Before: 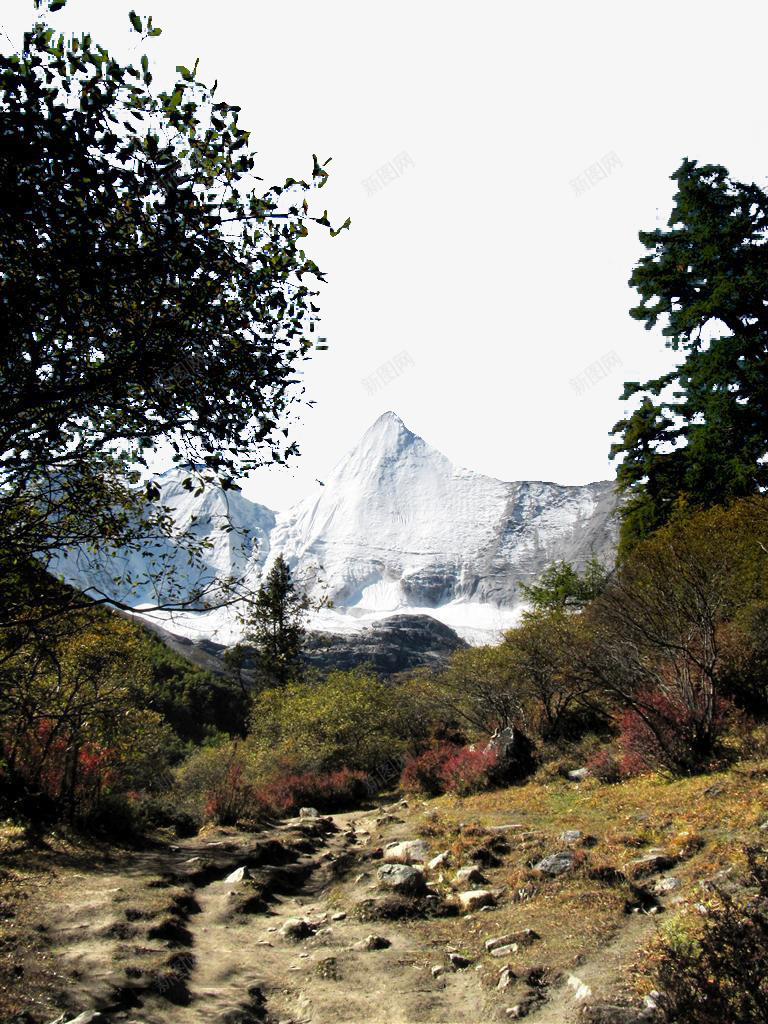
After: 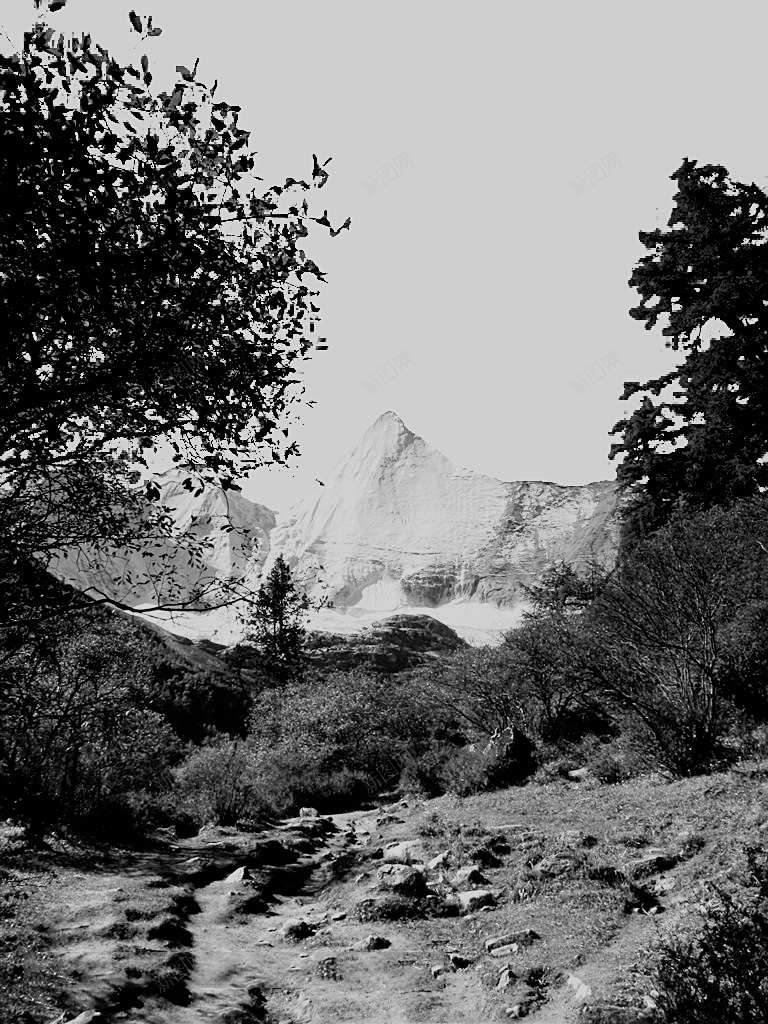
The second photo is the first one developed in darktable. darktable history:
filmic rgb: black relative exposure -9.22 EV, white relative exposure 6.77 EV, hardness 3.07, contrast 1.05
monochrome: on, module defaults
sharpen: on, module defaults
exposure: black level correction -0.003, exposure 0.04 EV, compensate highlight preservation false
